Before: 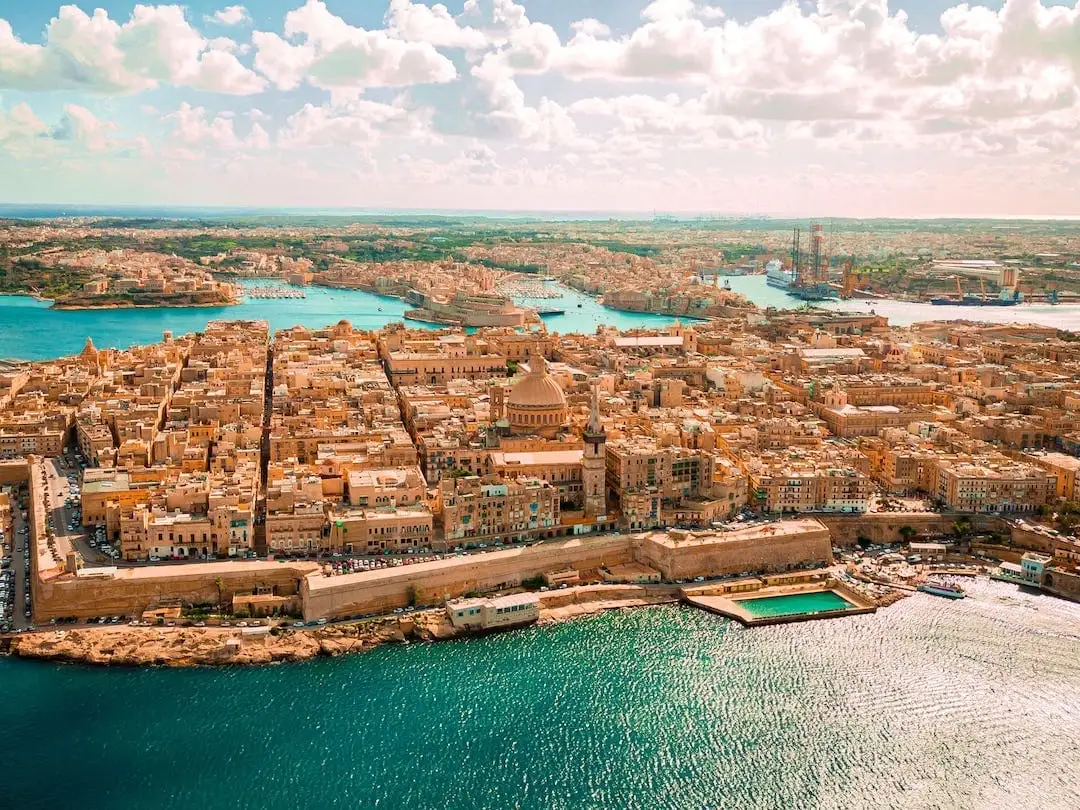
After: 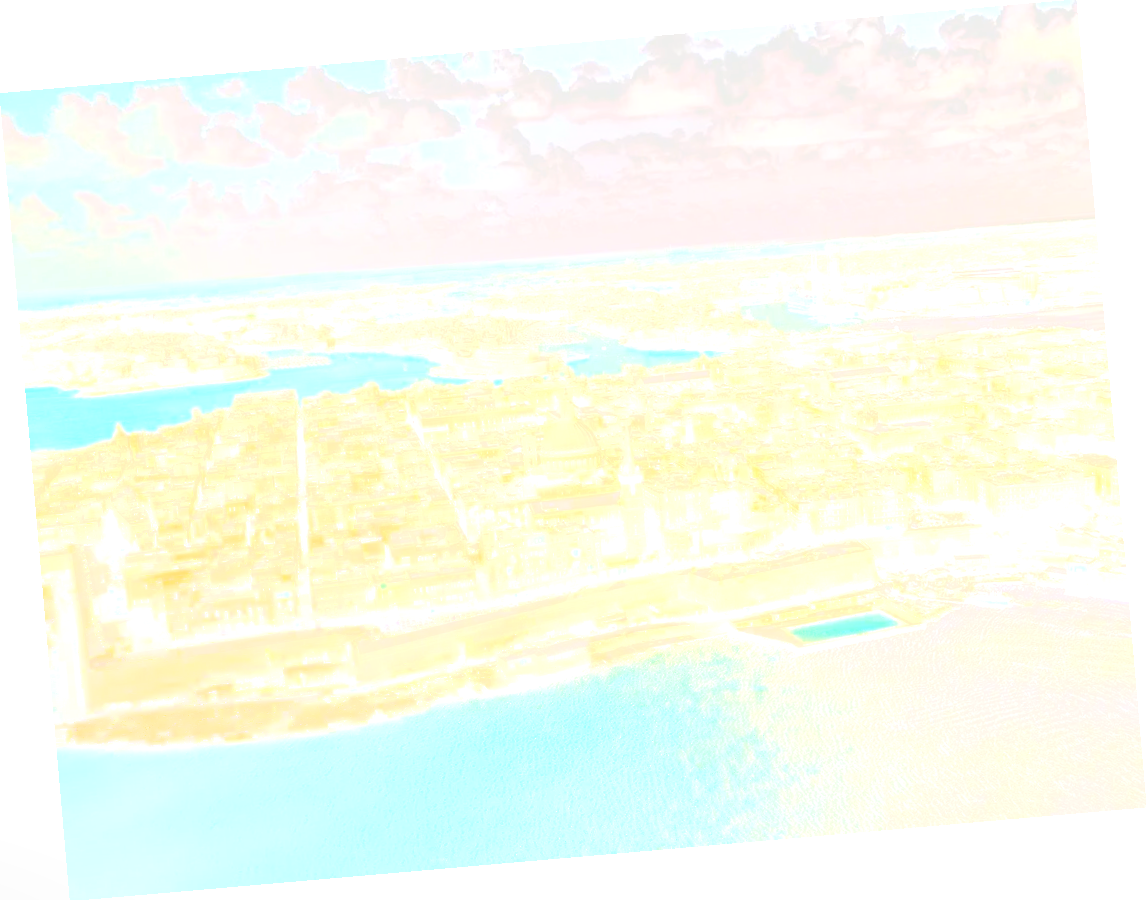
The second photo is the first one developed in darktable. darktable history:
bloom: size 85%, threshold 5%, strength 85%
exposure: black level correction -0.002, exposure 0.54 EV, compensate highlight preservation false
rotate and perspective: rotation -4.98°, automatic cropping off
